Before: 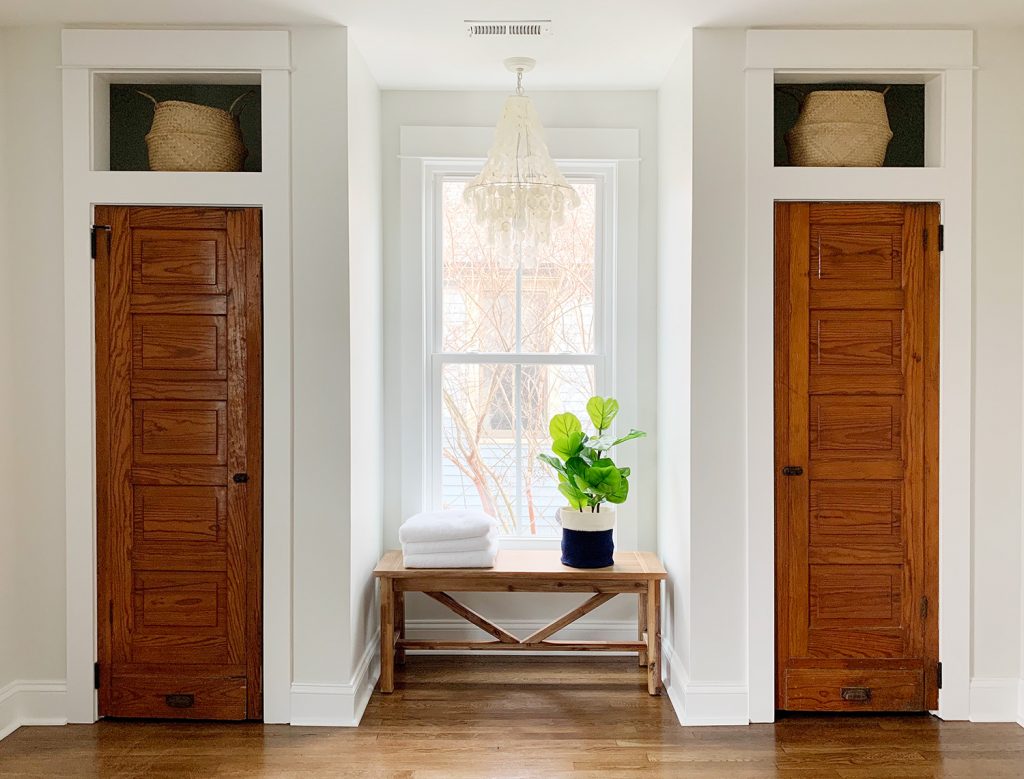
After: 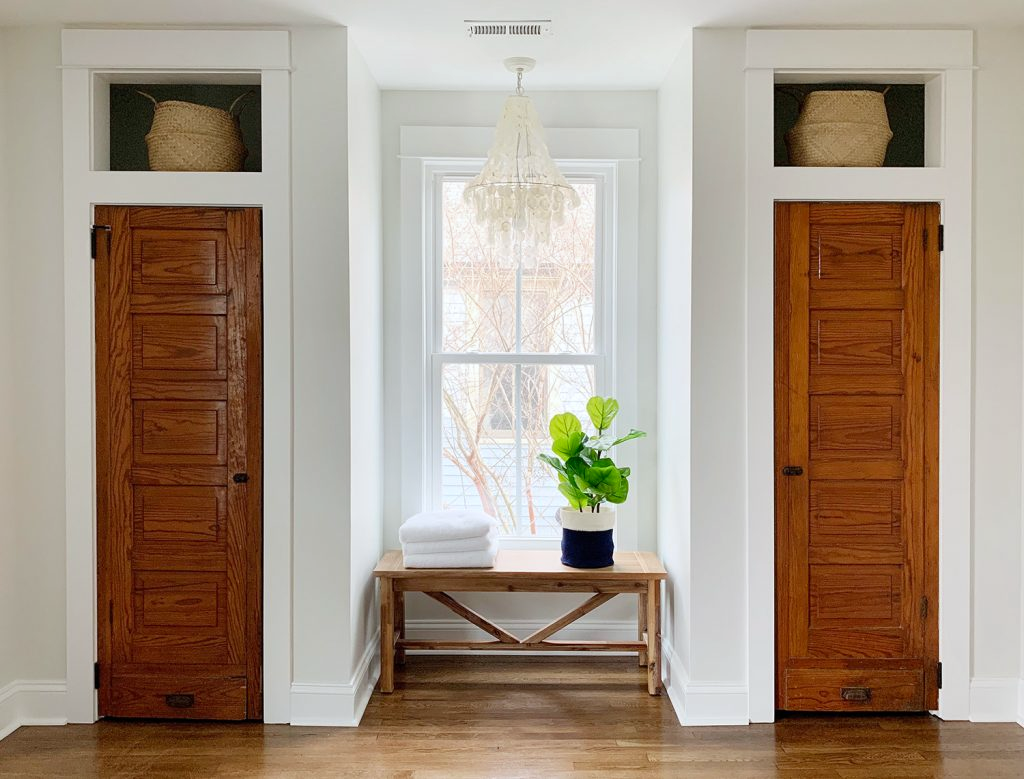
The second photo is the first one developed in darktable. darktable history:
white balance: red 0.982, blue 1.018
shadows and highlights: shadows 37.27, highlights -28.18, soften with gaussian
